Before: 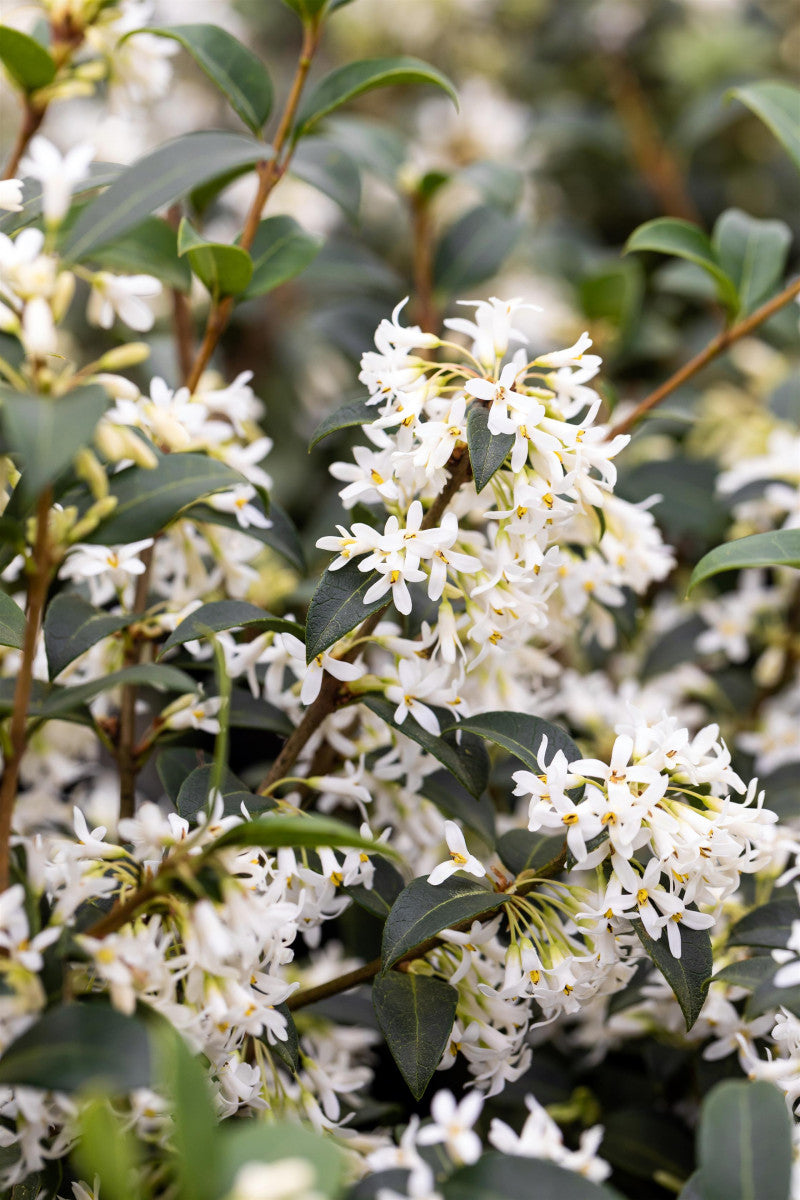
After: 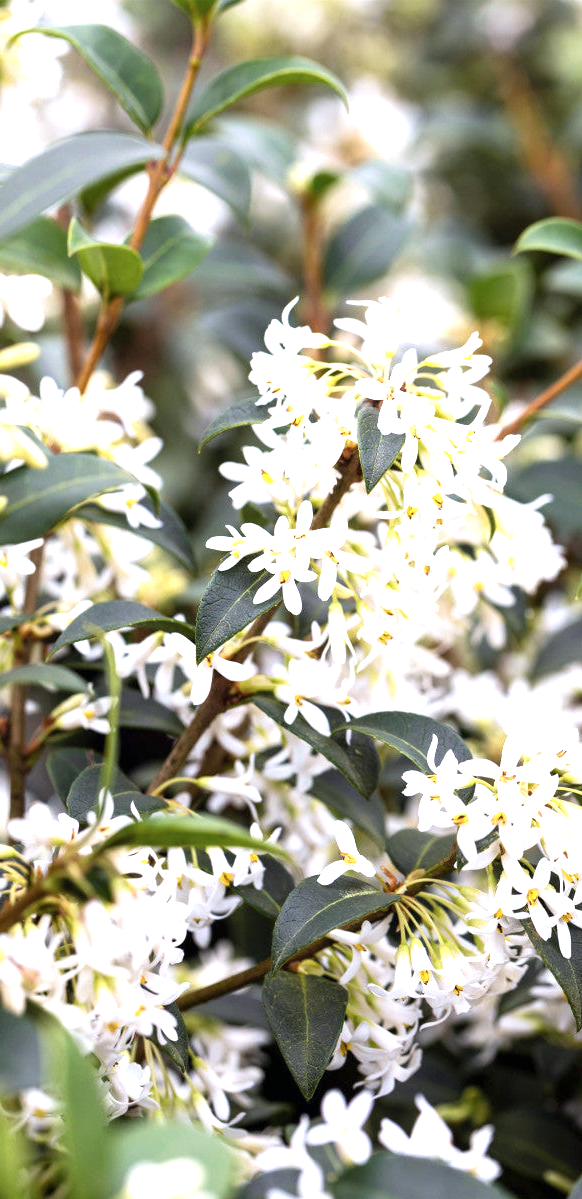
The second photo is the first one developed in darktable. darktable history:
crop: left 13.844%, right 13.294%
color correction: highlights a* -0.797, highlights b* -8.61
exposure: black level correction 0, exposure 0.9 EV, compensate highlight preservation false
